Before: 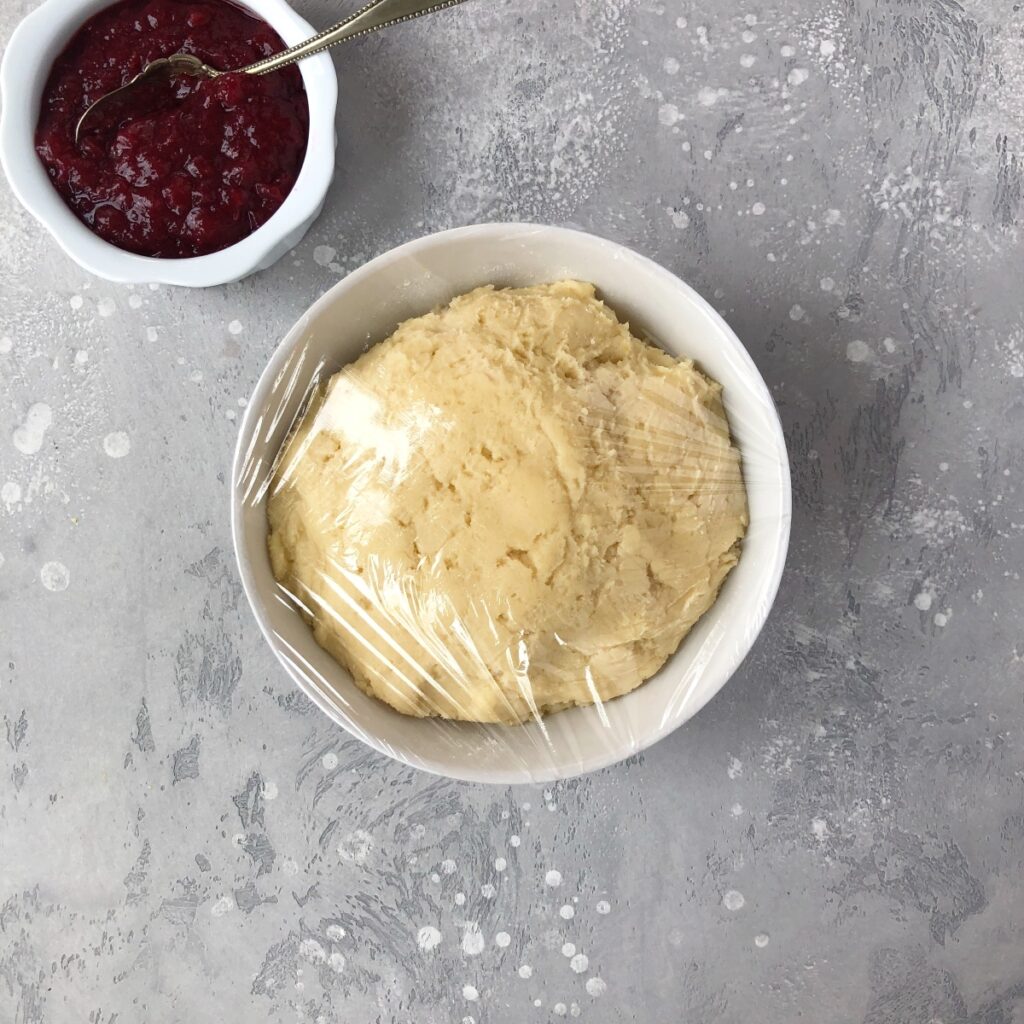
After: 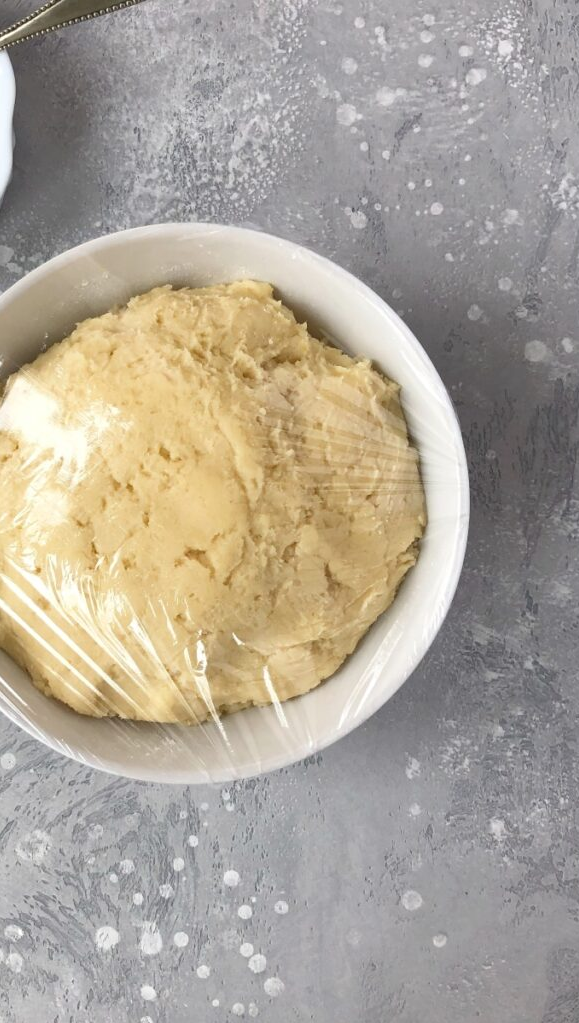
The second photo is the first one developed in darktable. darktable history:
crop: left 31.51%, top 0.012%, right 11.875%
